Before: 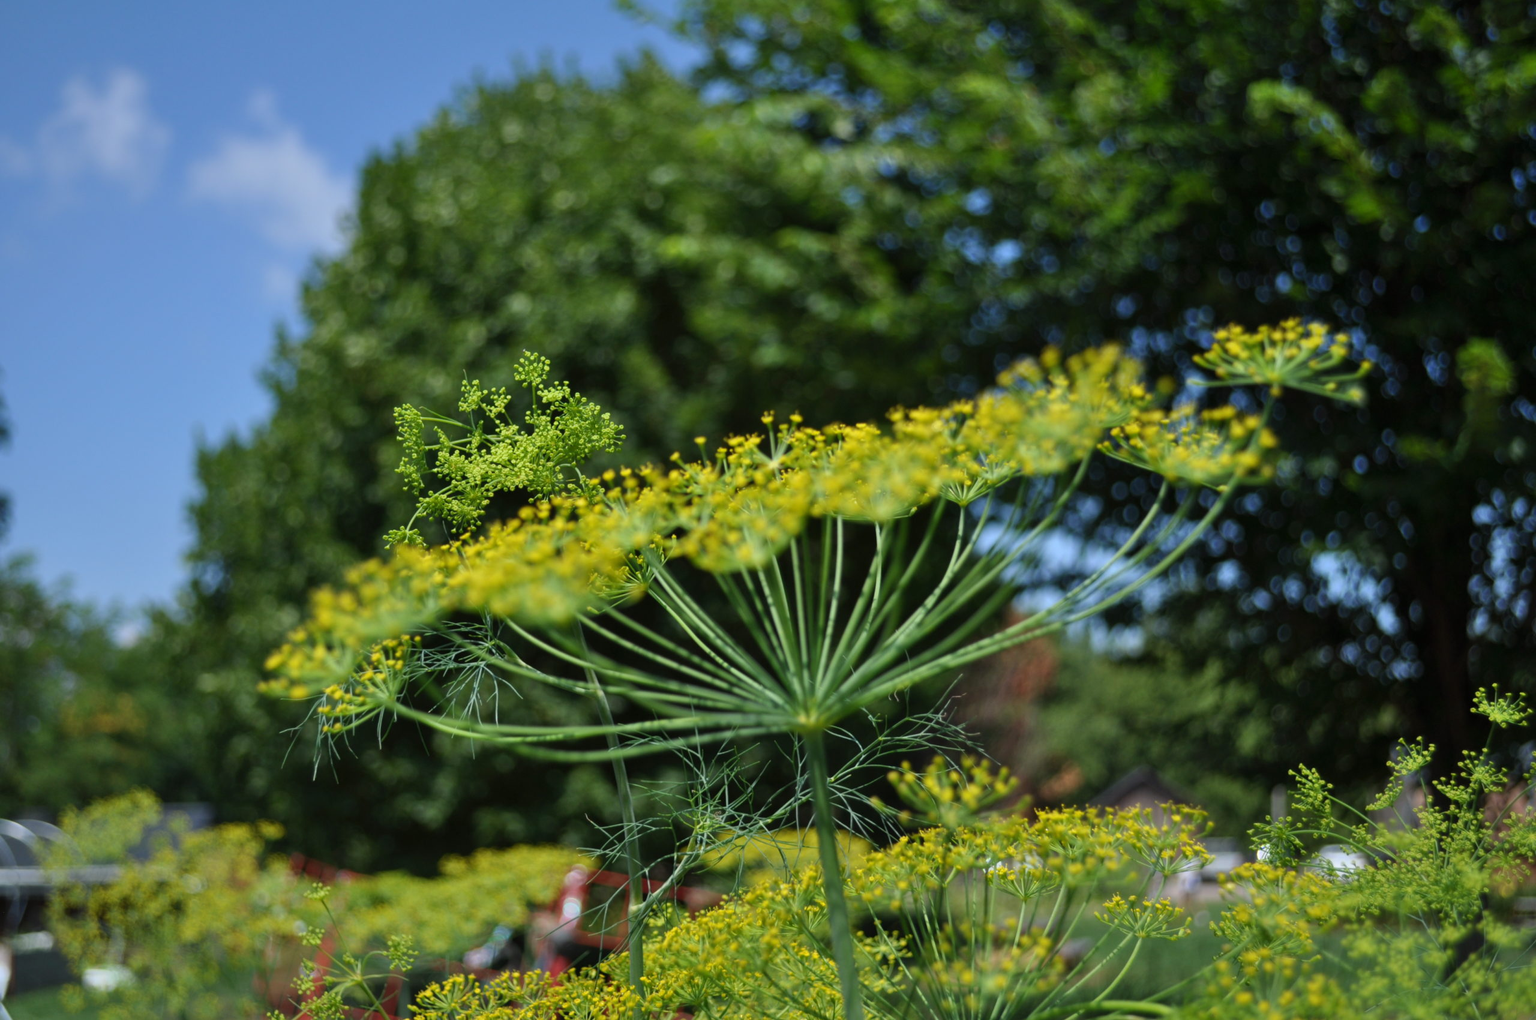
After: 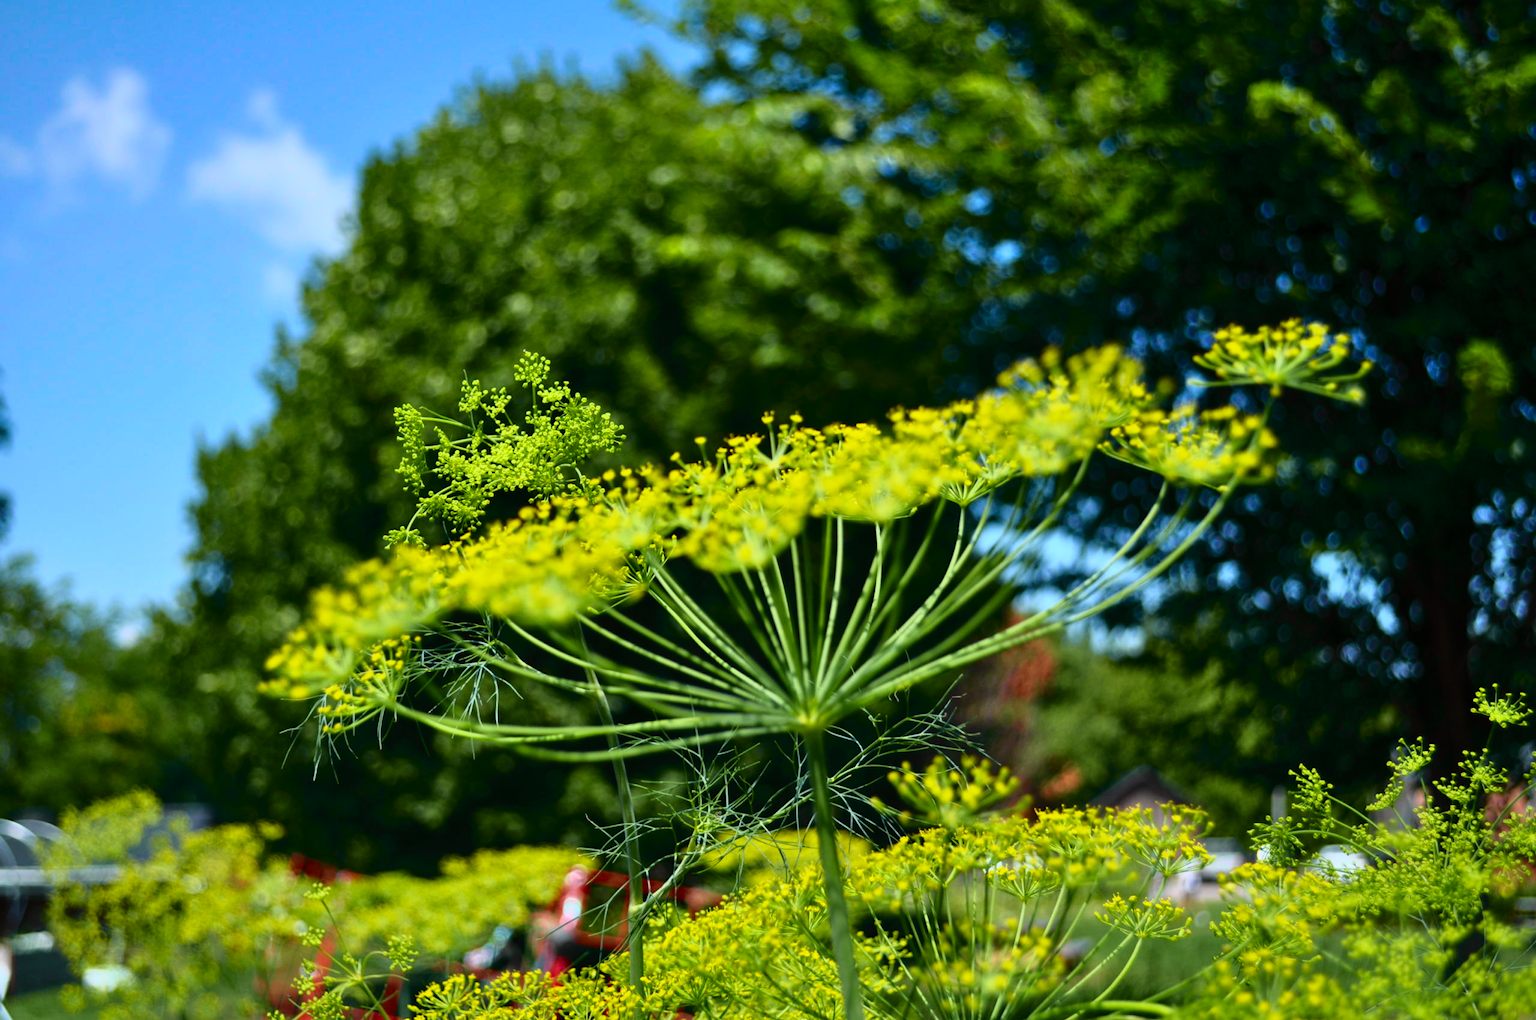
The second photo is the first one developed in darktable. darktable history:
tone curve: curves: ch0 [(0, 0) (0.046, 0.031) (0.163, 0.114) (0.391, 0.432) (0.488, 0.561) (0.695, 0.839) (0.785, 0.904) (1, 0.965)]; ch1 [(0, 0) (0.248, 0.252) (0.427, 0.412) (0.482, 0.462) (0.499, 0.499) (0.518, 0.518) (0.535, 0.577) (0.585, 0.623) (0.679, 0.743) (0.788, 0.809) (1, 1)]; ch2 [(0, 0) (0.313, 0.262) (0.427, 0.417) (0.473, 0.47) (0.503, 0.503) (0.523, 0.515) (0.557, 0.596) (0.598, 0.646) (0.708, 0.771) (1, 1)], color space Lab, independent channels, preserve colors none
contrast brightness saturation: saturation 0.121
